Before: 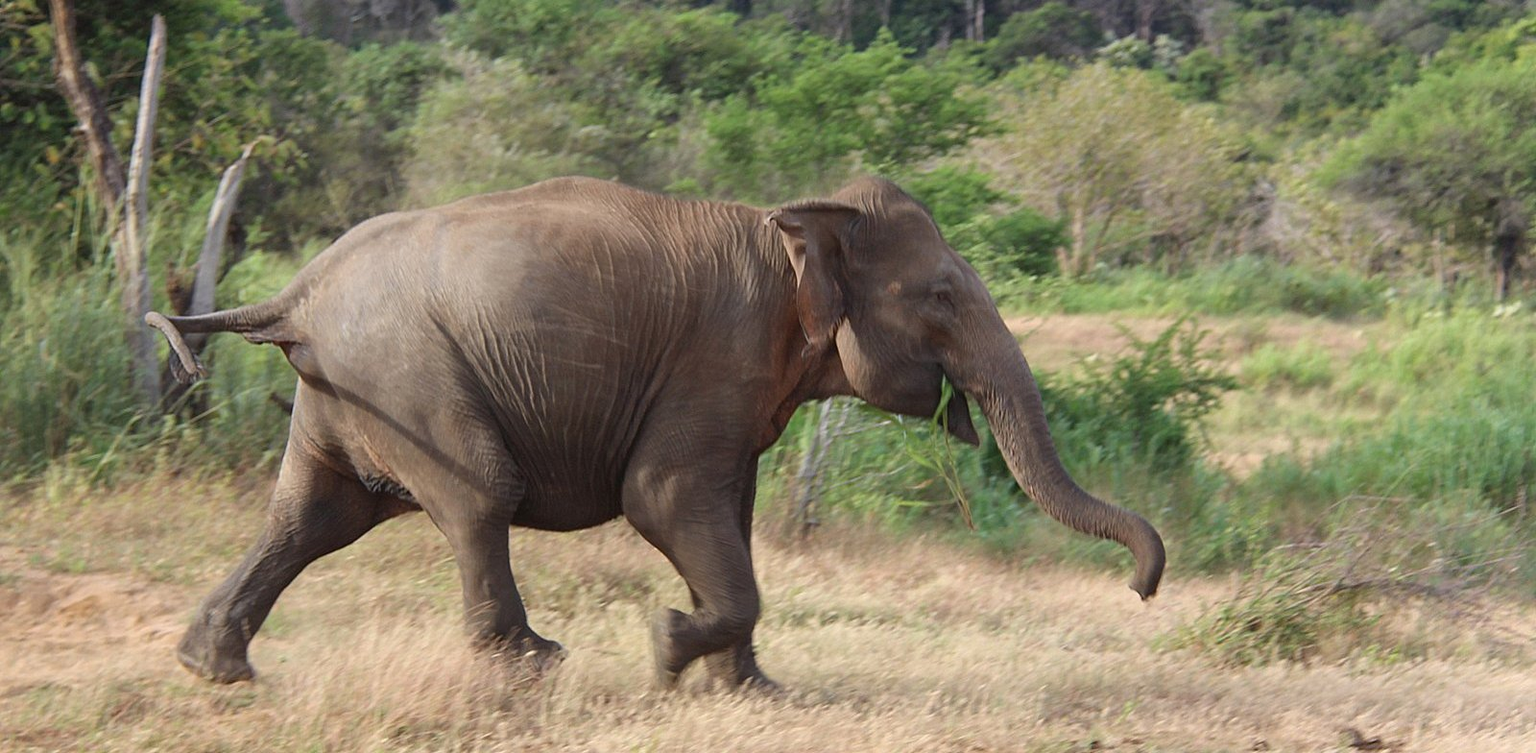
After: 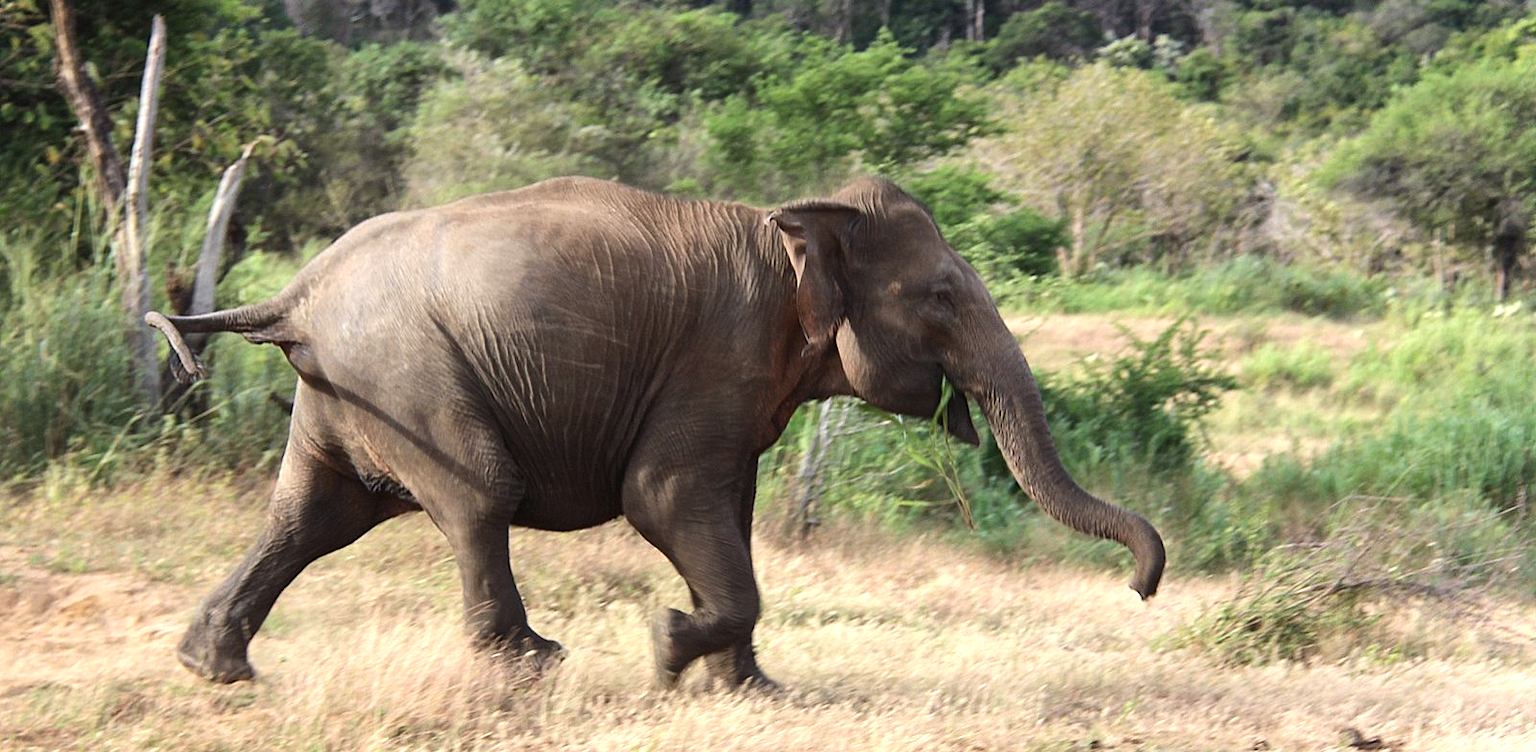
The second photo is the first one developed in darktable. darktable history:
tone equalizer: -8 EV -0.78 EV, -7 EV -0.673 EV, -6 EV -0.585 EV, -5 EV -0.424 EV, -3 EV 0.372 EV, -2 EV 0.6 EV, -1 EV 0.68 EV, +0 EV 0.756 EV, edges refinement/feathering 500, mask exposure compensation -1.57 EV, preserve details no
